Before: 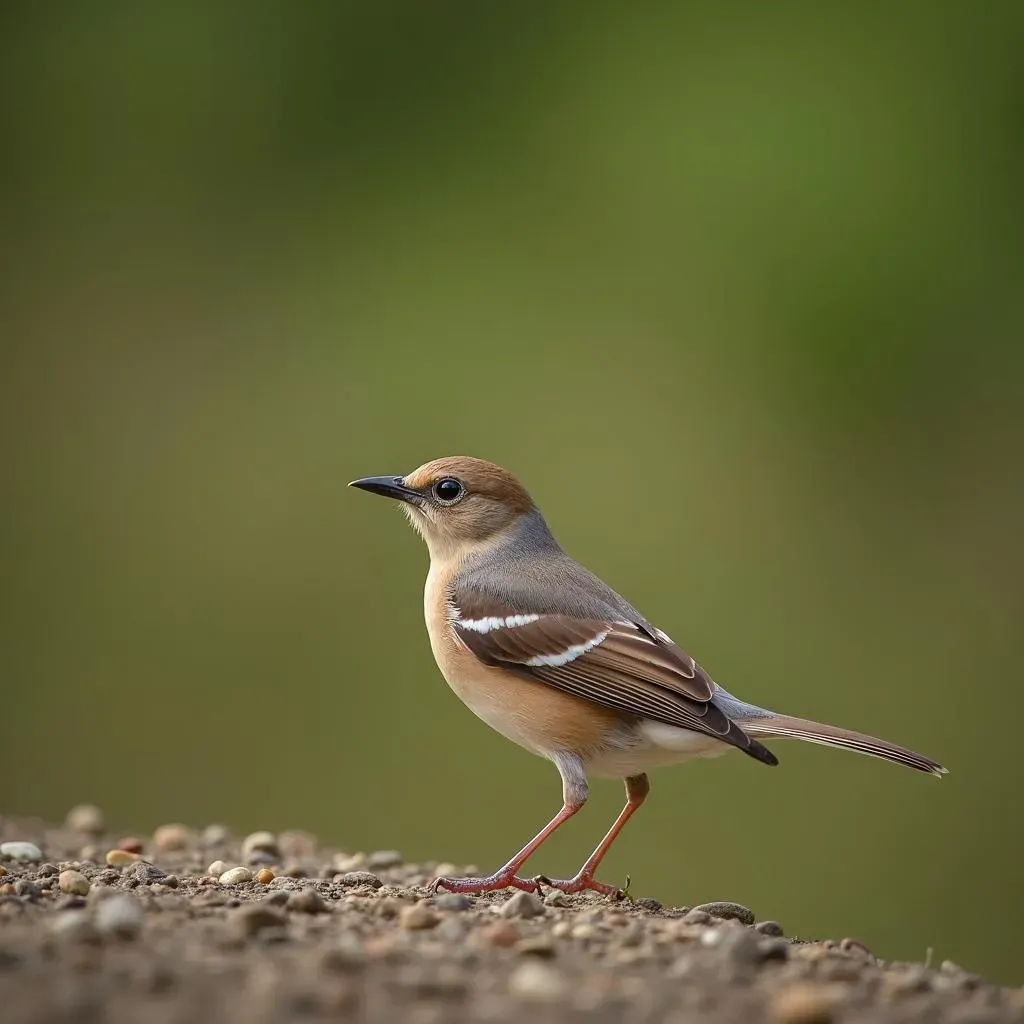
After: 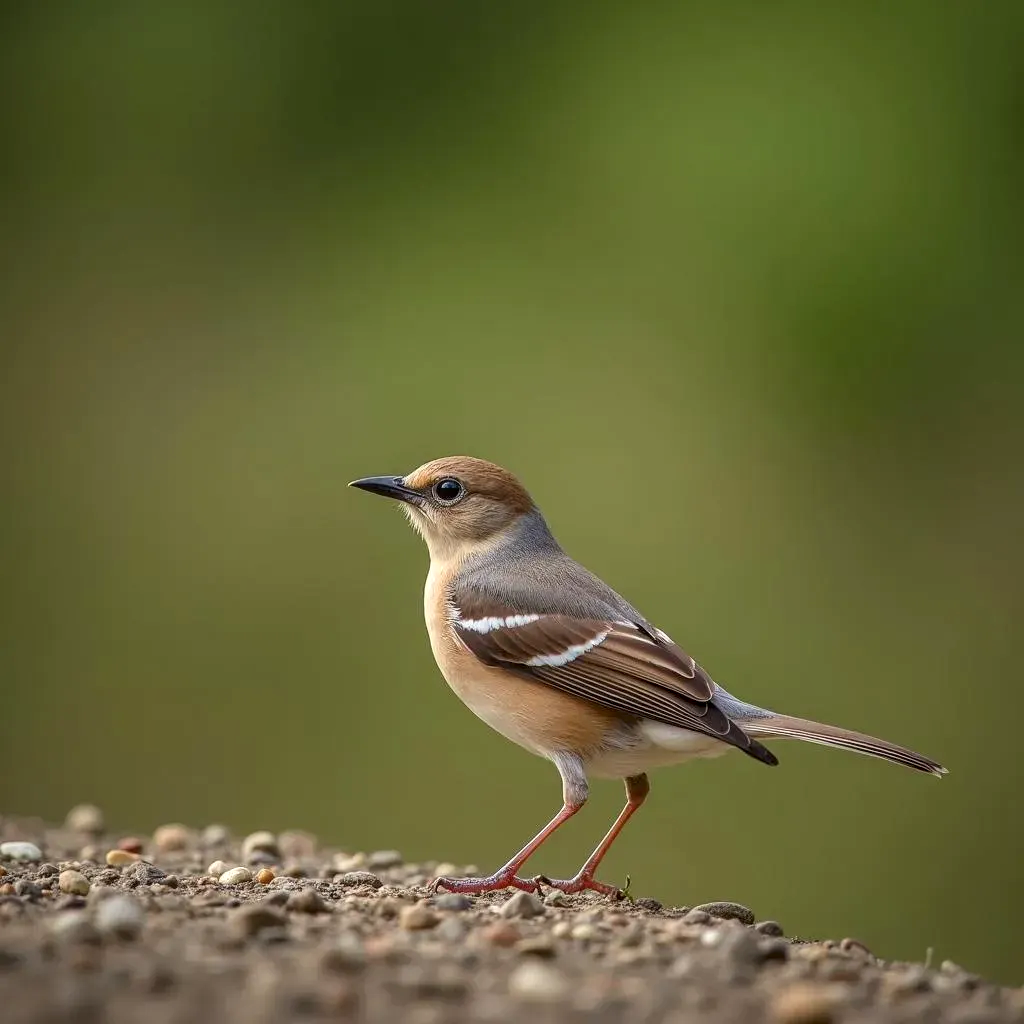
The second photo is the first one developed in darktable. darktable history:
local contrast: on, module defaults
contrast brightness saturation: contrast 0.04, saturation 0.07
